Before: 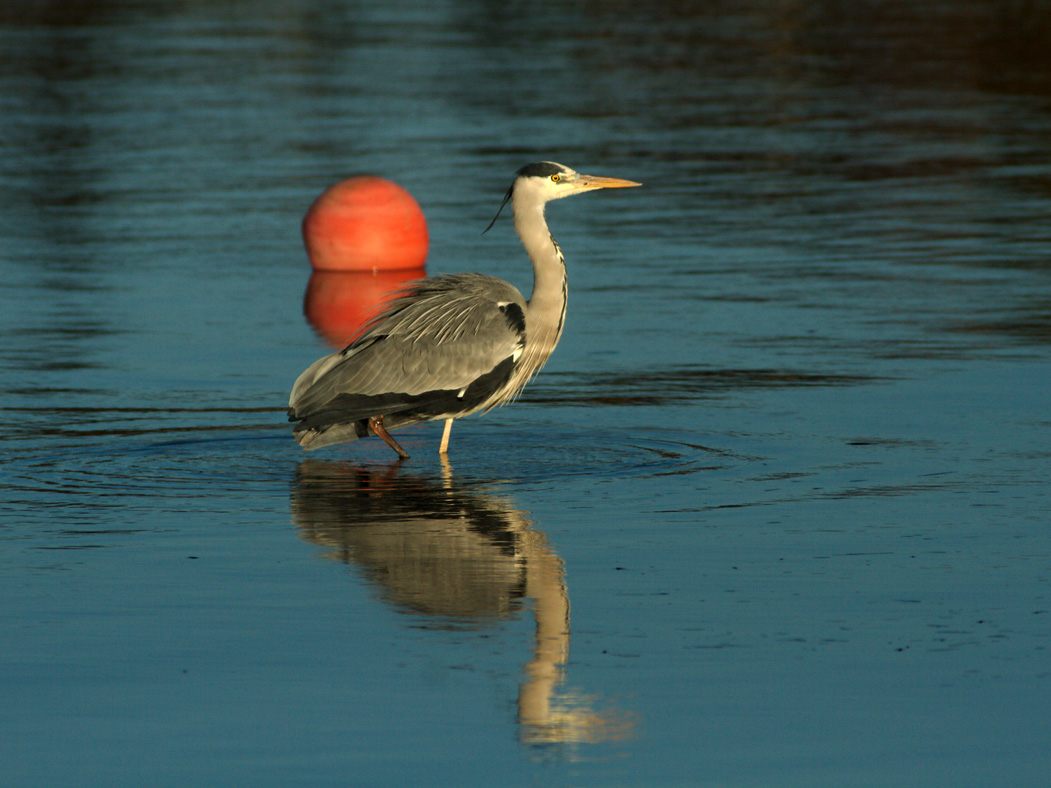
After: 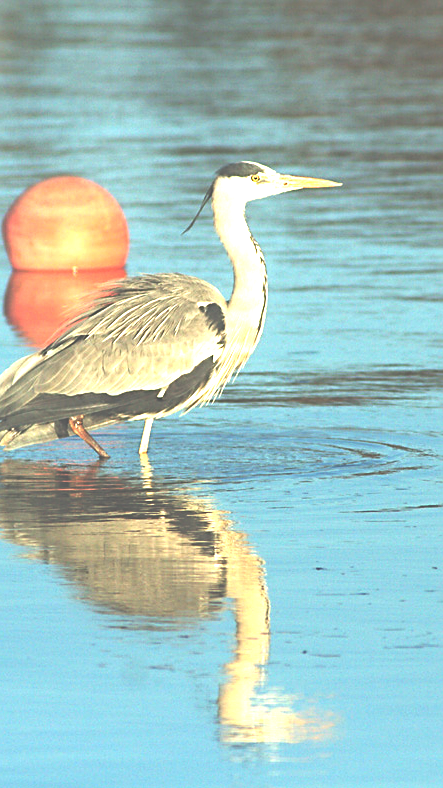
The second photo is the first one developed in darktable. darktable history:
exposure: black level correction -0.024, exposure 1.394 EV, compensate exposure bias true, compensate highlight preservation false
sharpen: on, module defaults
crop: left 28.567%, right 29.192%
